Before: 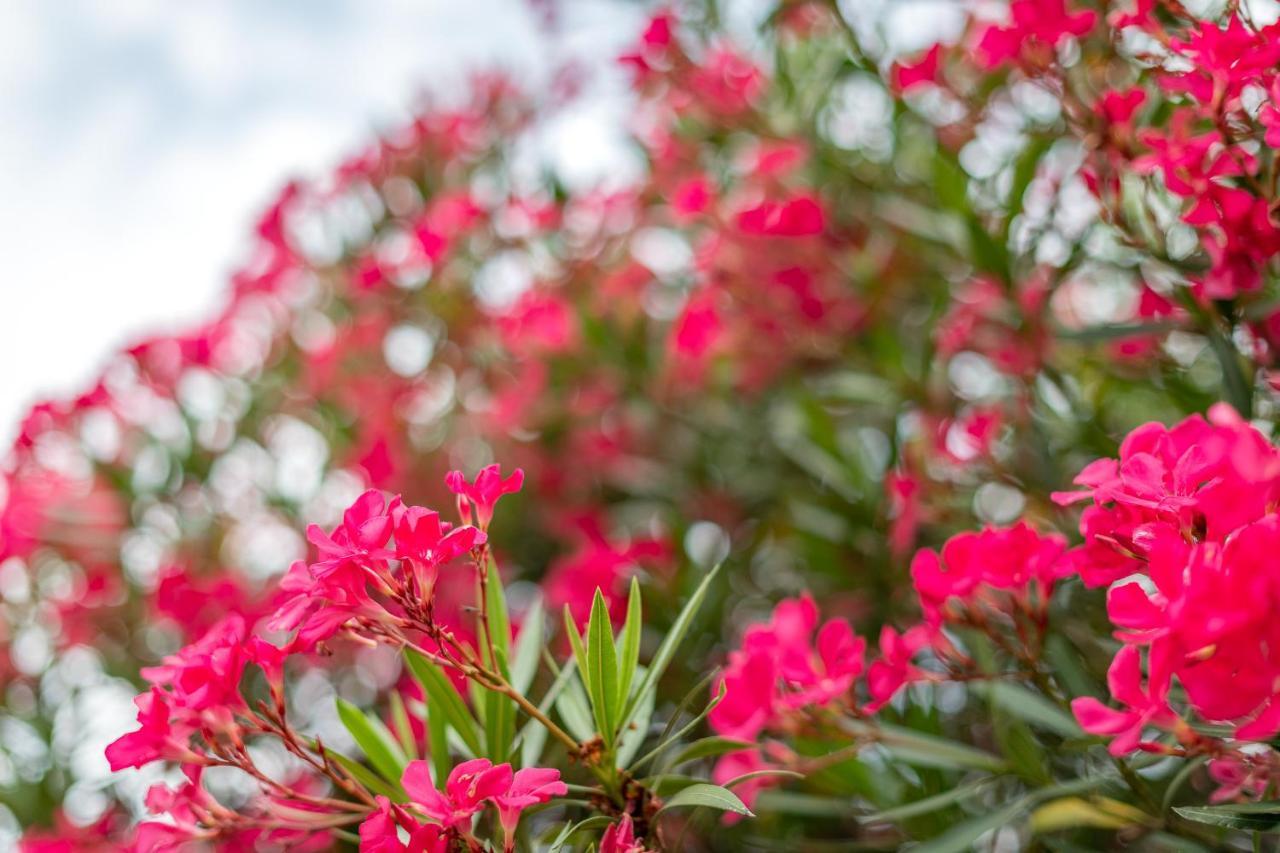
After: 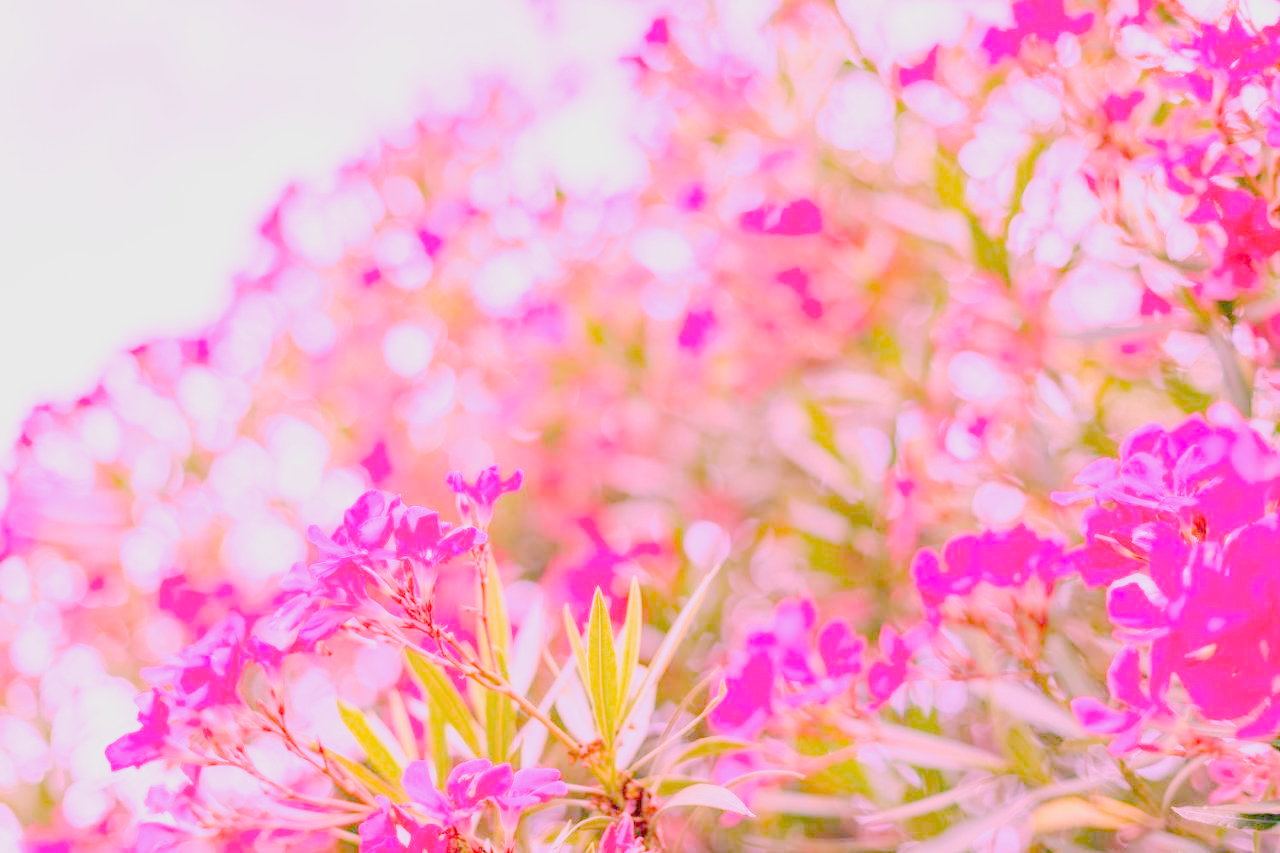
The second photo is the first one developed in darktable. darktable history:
white balance: red 2.012, blue 1.687
highlight reconstruction: iterations 1, diameter of reconstruction 64 px
filmic rgb: black relative exposure -7.65 EV, white relative exposure 4.56 EV, hardness 3.61, color science v6 (2022)
exposure: black level correction 0, exposure 0.7 EV, compensate exposure bias true, compensate highlight preservation false
